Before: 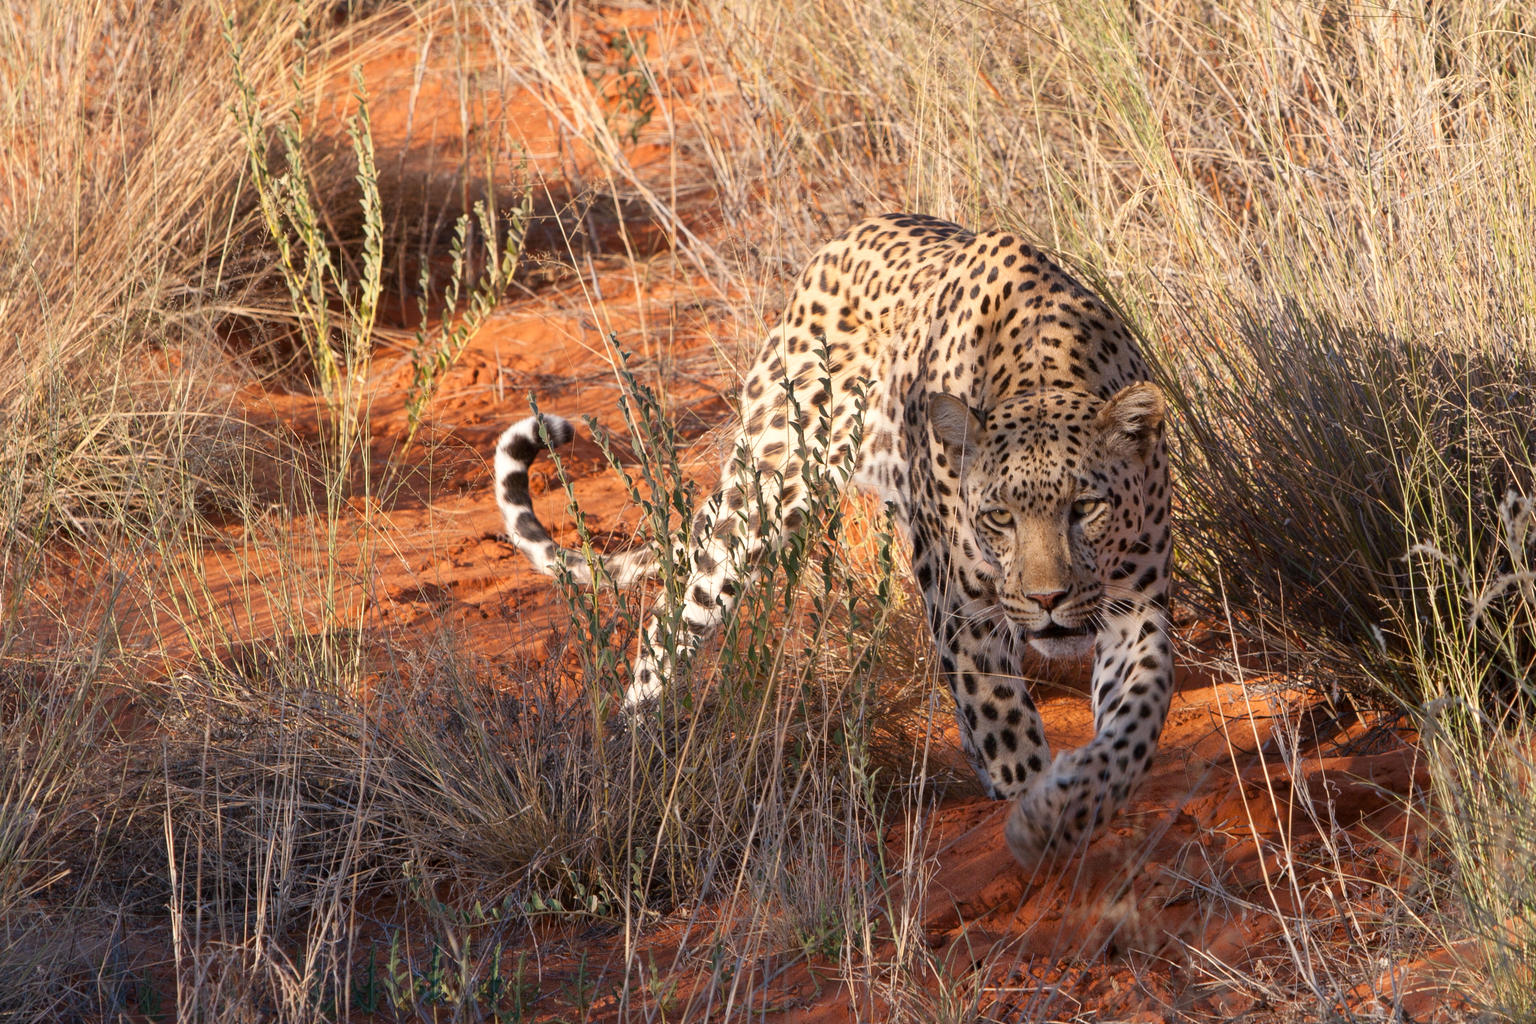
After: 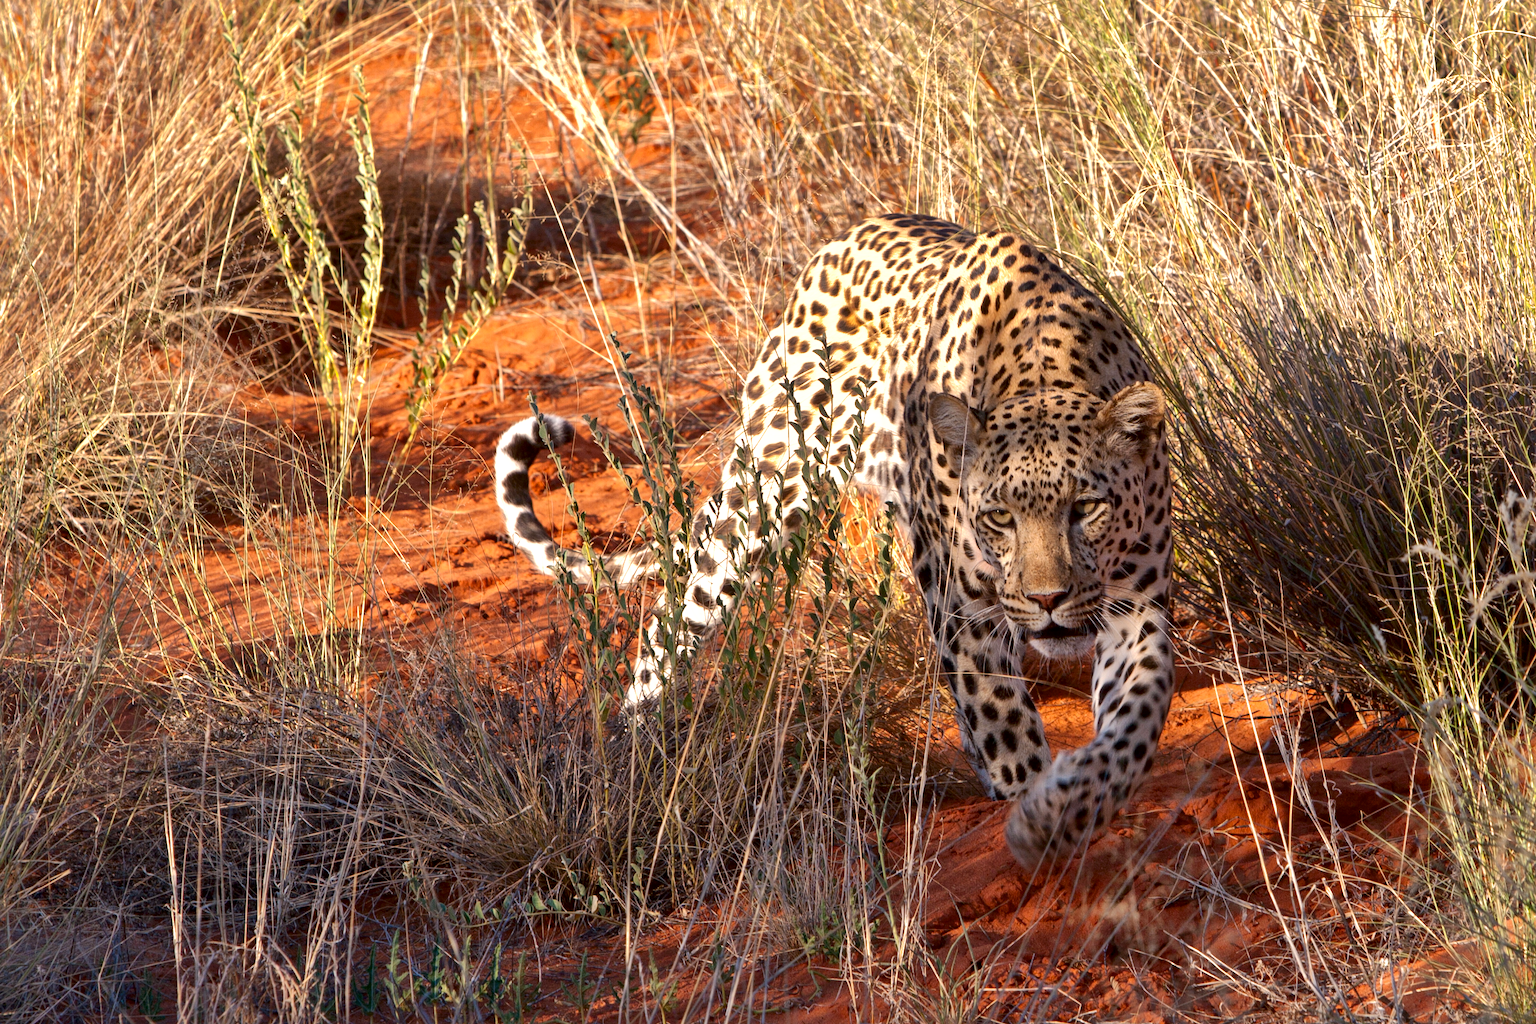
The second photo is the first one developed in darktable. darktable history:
local contrast: mode bilateral grid, contrast 29, coarseness 25, midtone range 0.2
shadows and highlights: shadows 39.91, highlights -60.1
exposure: black level correction 0.001, exposure 0.498 EV, compensate highlight preservation false
contrast brightness saturation: contrast 0.066, brightness -0.133, saturation 0.058
